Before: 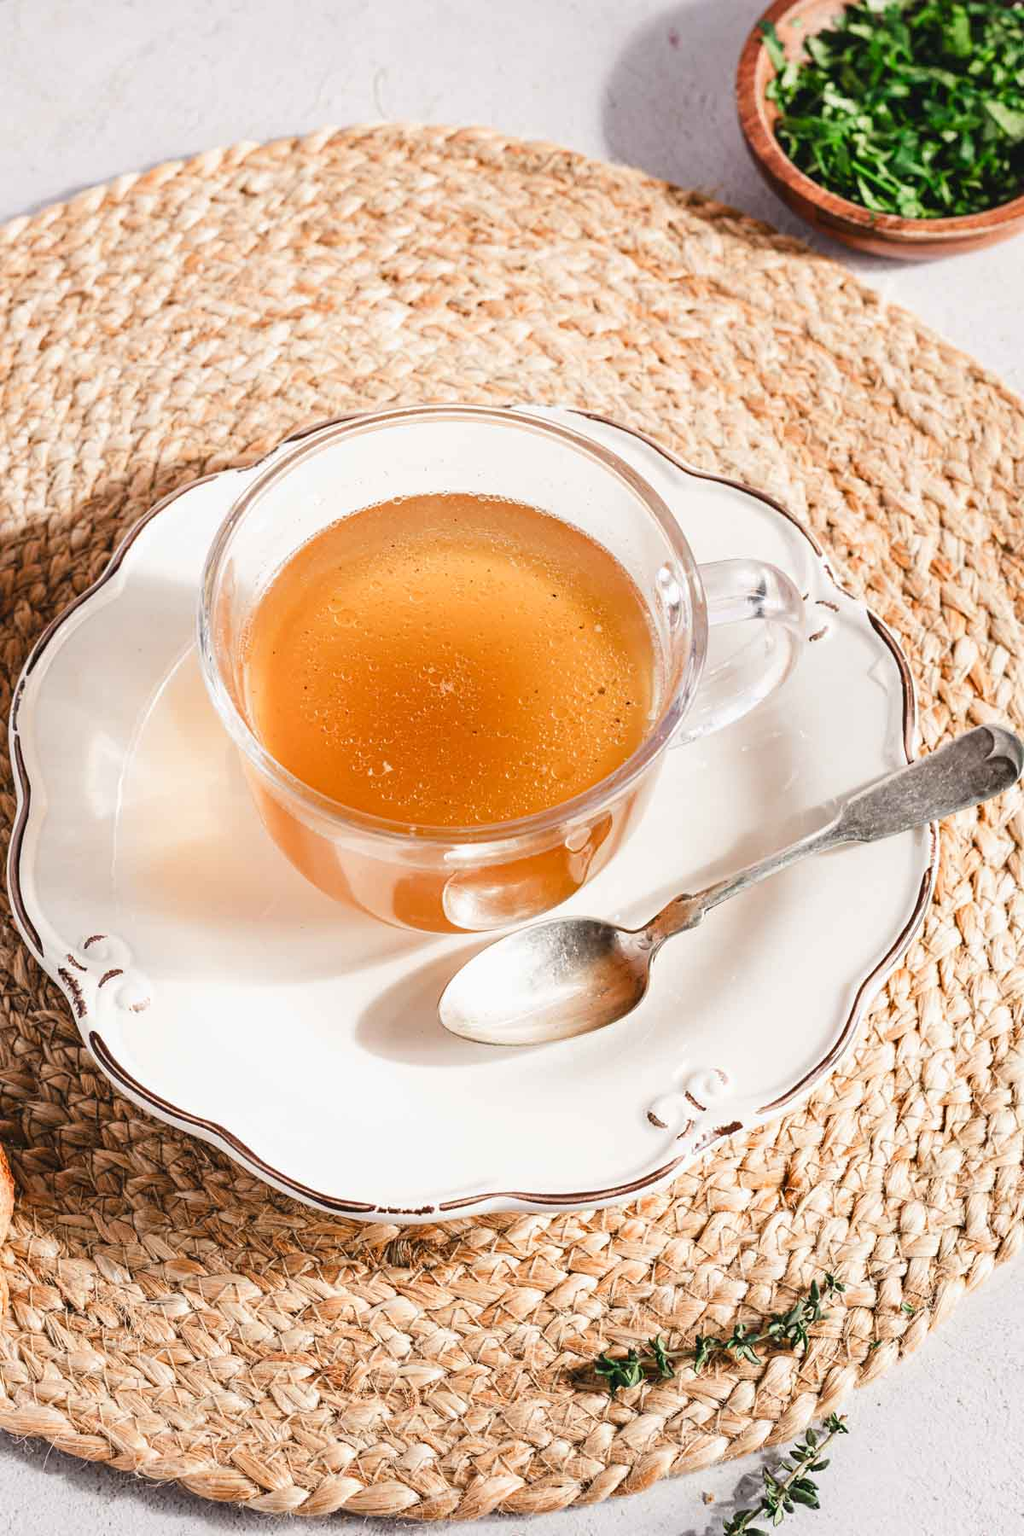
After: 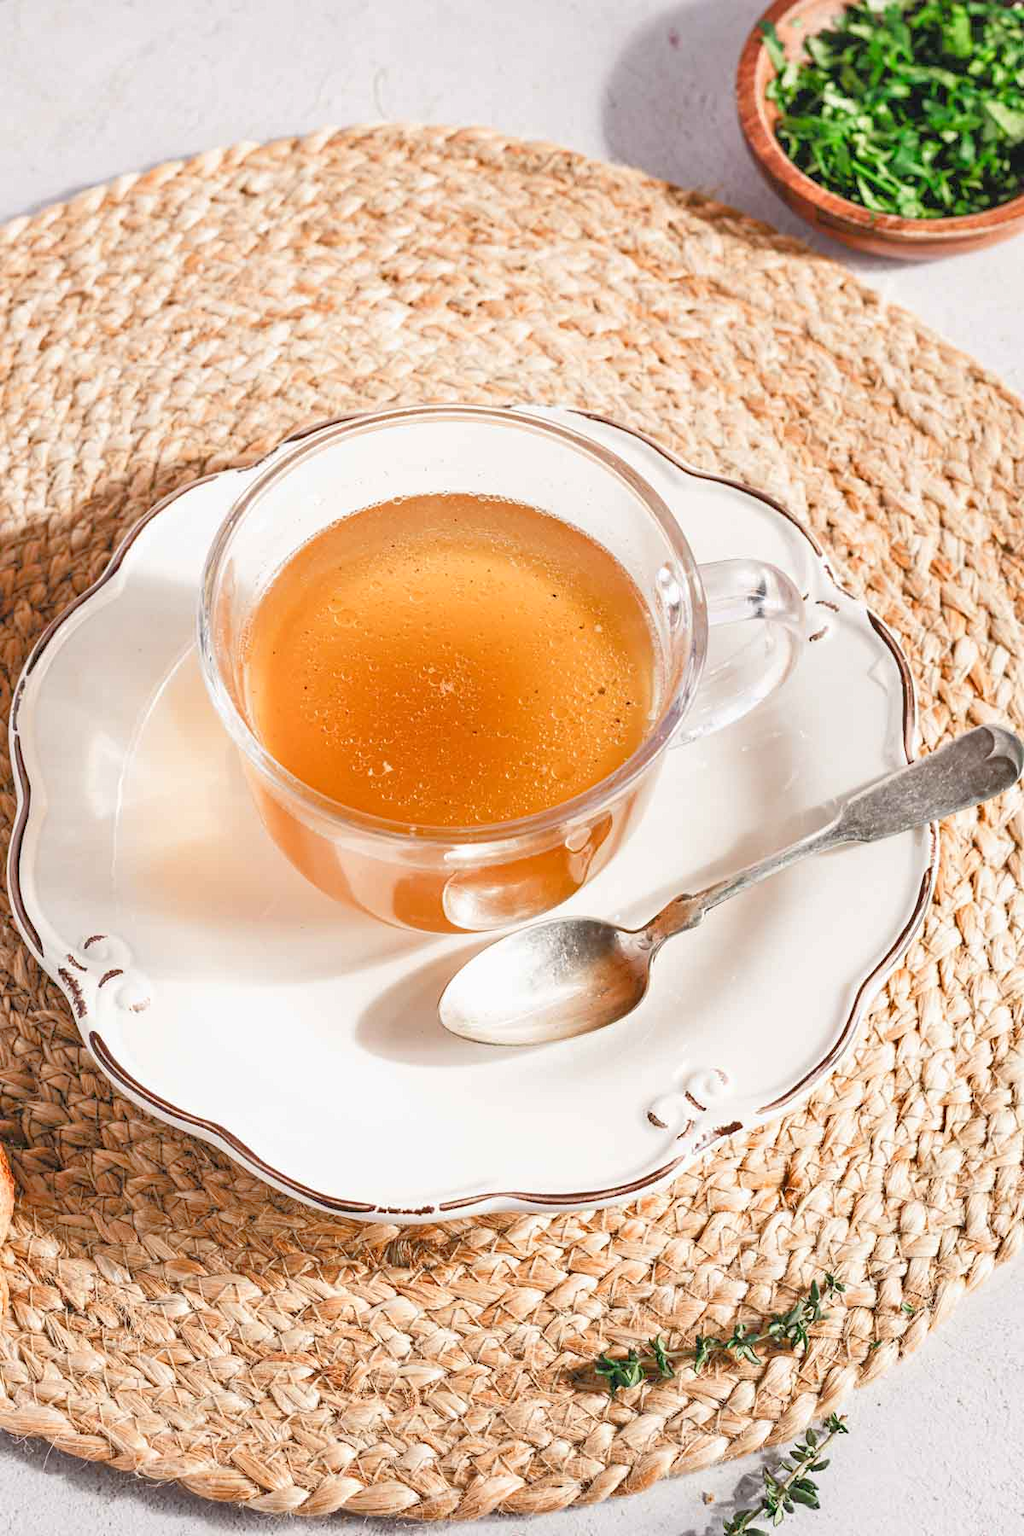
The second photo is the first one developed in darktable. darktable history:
tone equalizer: -7 EV 0.157 EV, -6 EV 0.585 EV, -5 EV 1.15 EV, -4 EV 1.32 EV, -3 EV 1.18 EV, -2 EV 0.6 EV, -1 EV 0.165 EV
